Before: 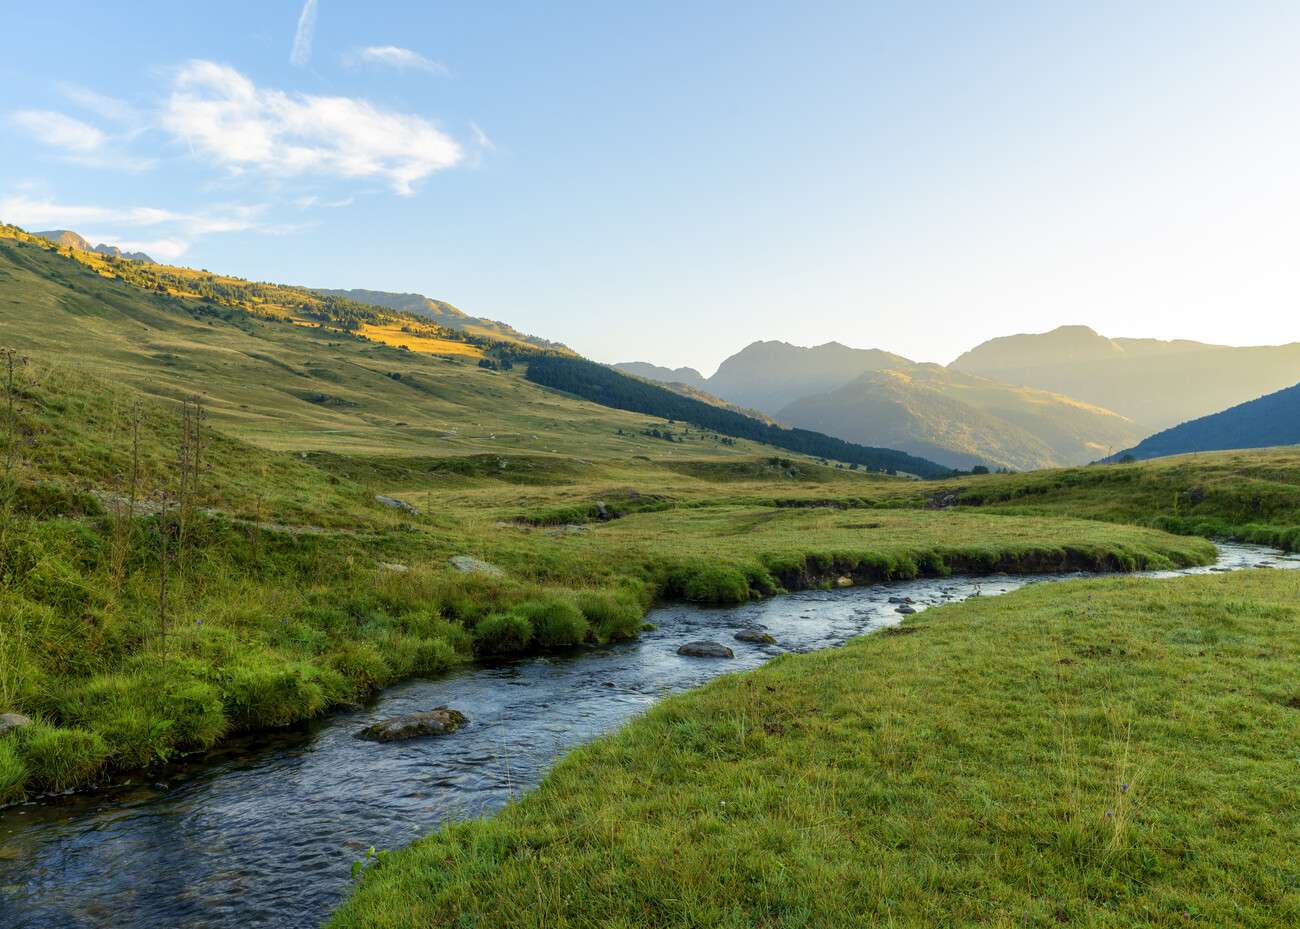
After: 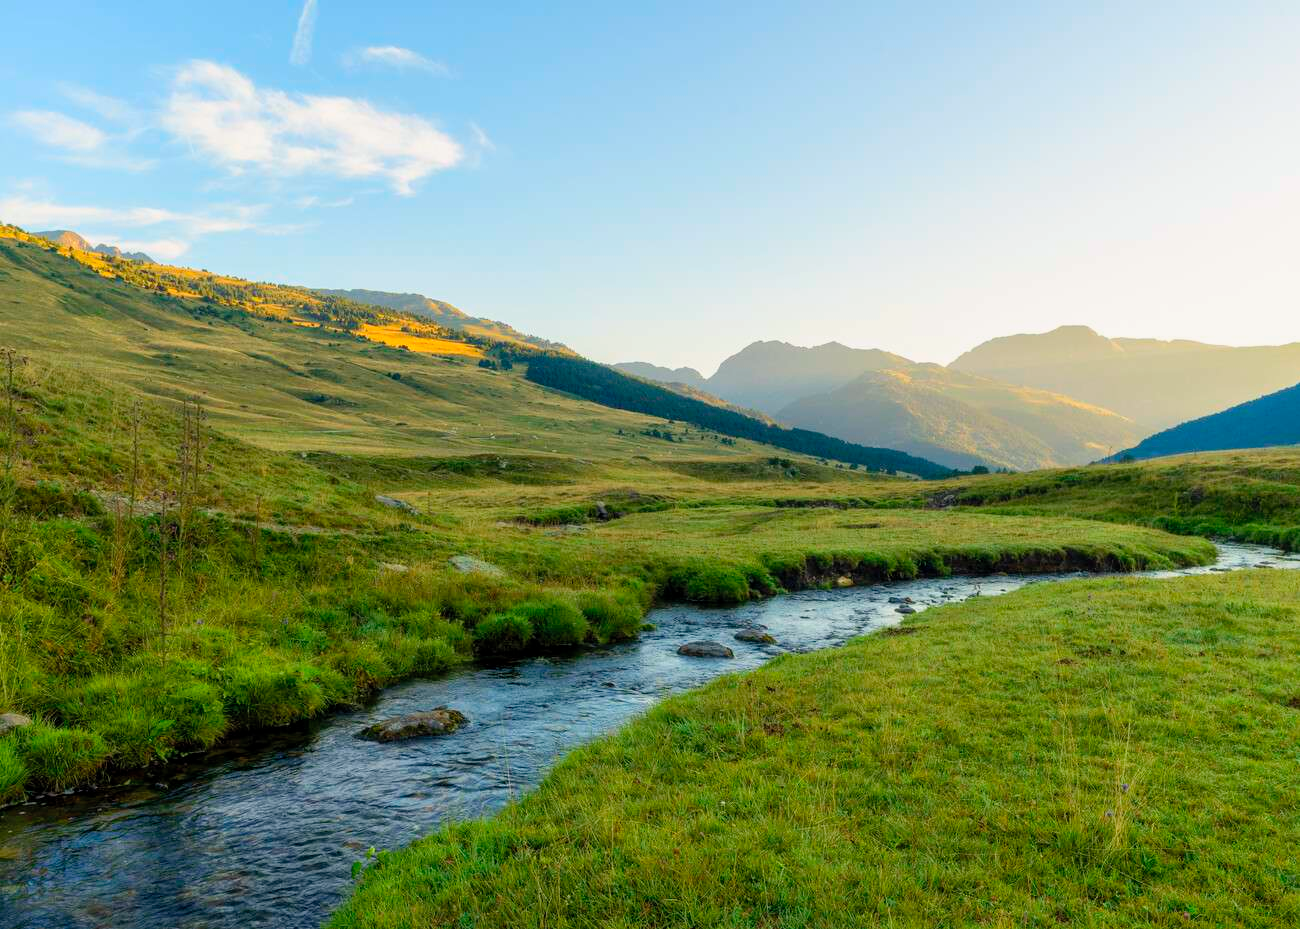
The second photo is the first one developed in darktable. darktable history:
contrast brightness saturation: contrast 0.07, brightness 0.08, saturation 0.18
white balance: red 1.009, blue 0.985
exposure: exposure -0.151 EV, compensate highlight preservation false
